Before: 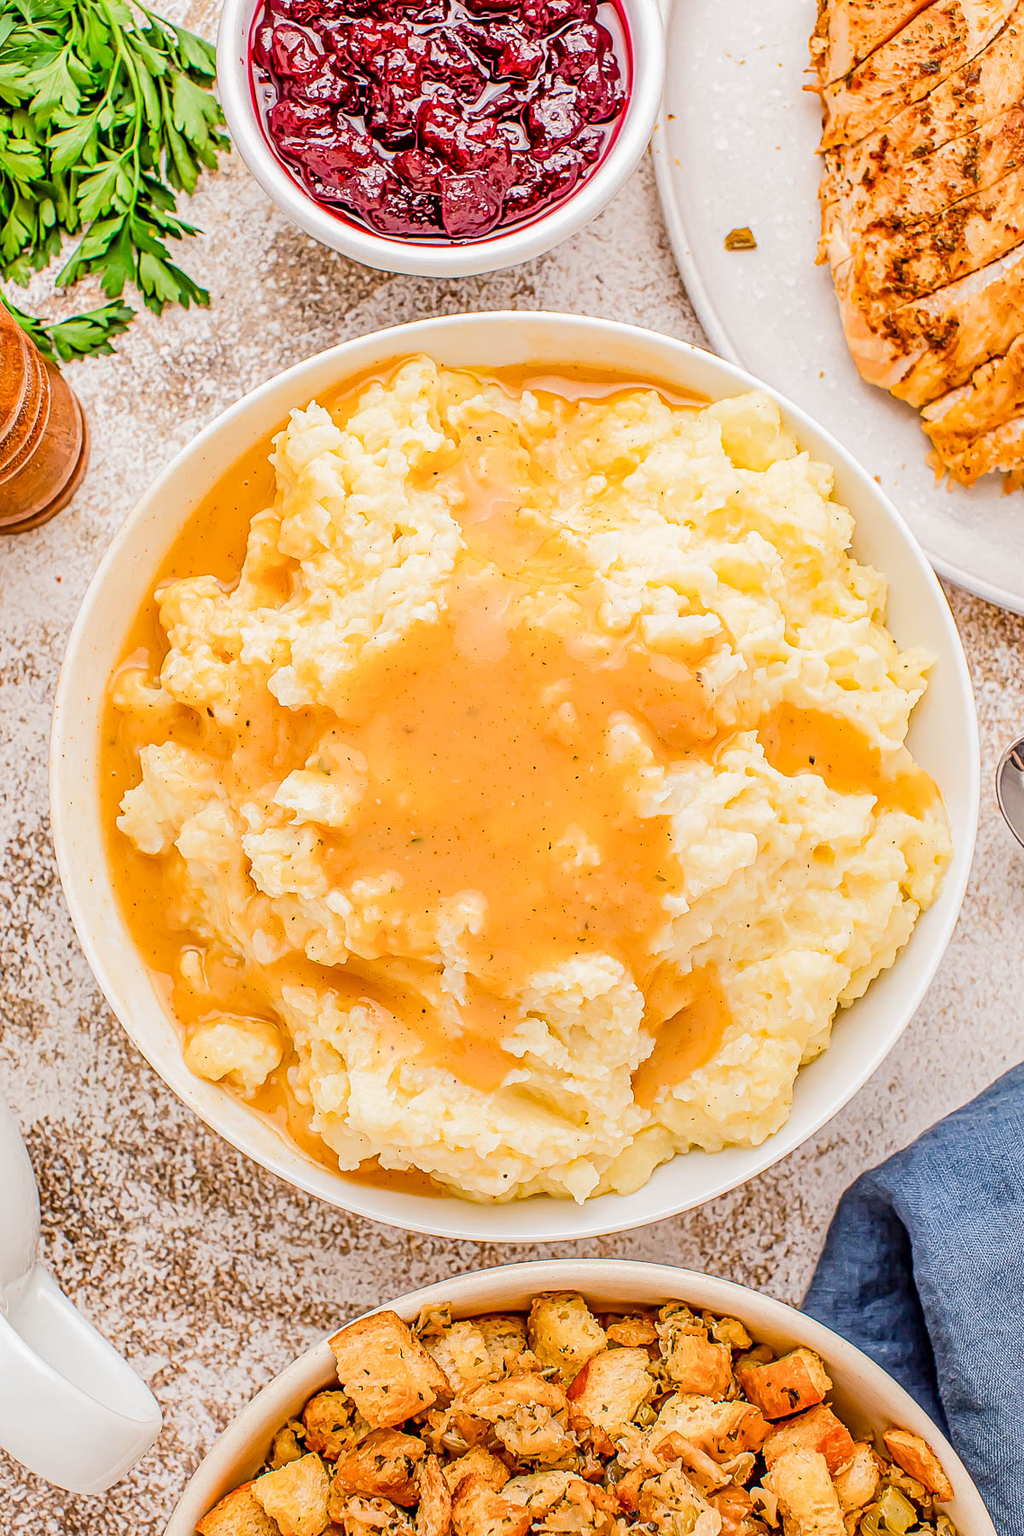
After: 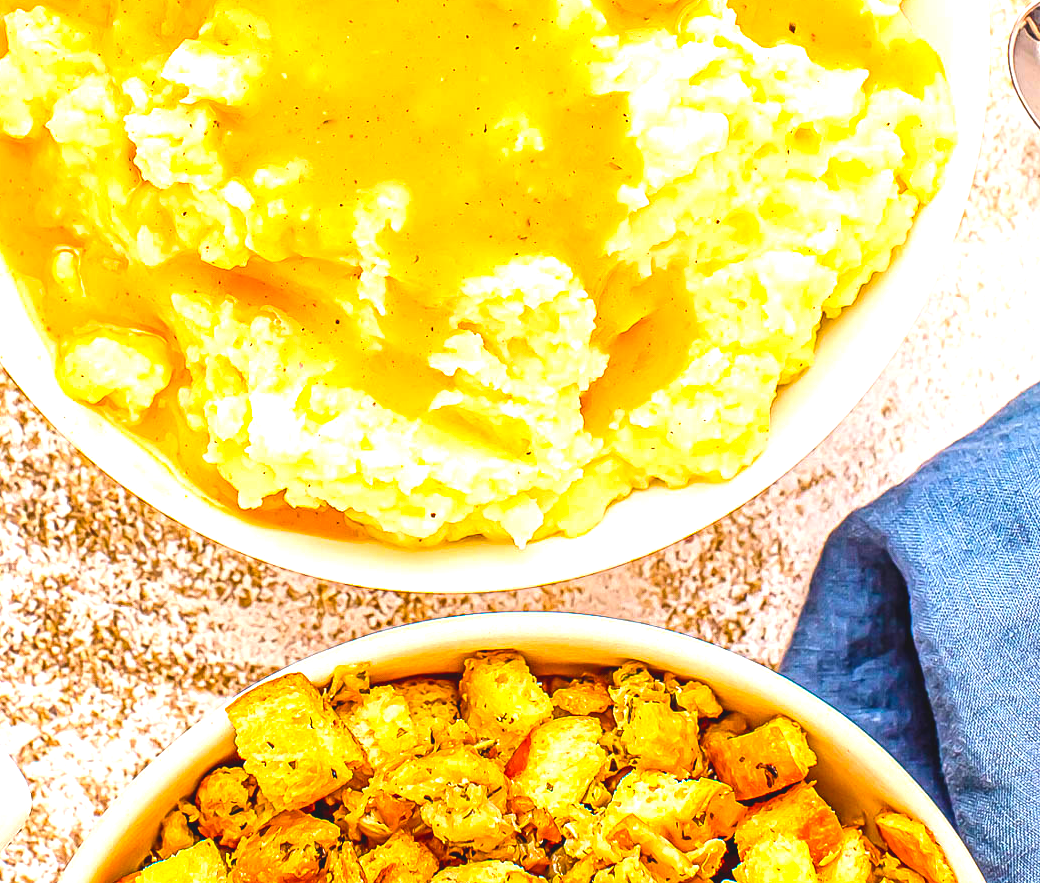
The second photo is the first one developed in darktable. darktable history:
exposure: black level correction -0.002, exposure 0.538 EV, compensate highlight preservation false
color balance rgb: global offset › luminance 0.485%, global offset › hue 57.73°, perceptual saturation grading › global saturation 19.908%, perceptual brilliance grading › global brilliance 11.957%, global vibrance 39.33%
crop and rotate: left 13.288%, top 47.984%, bottom 2.936%
